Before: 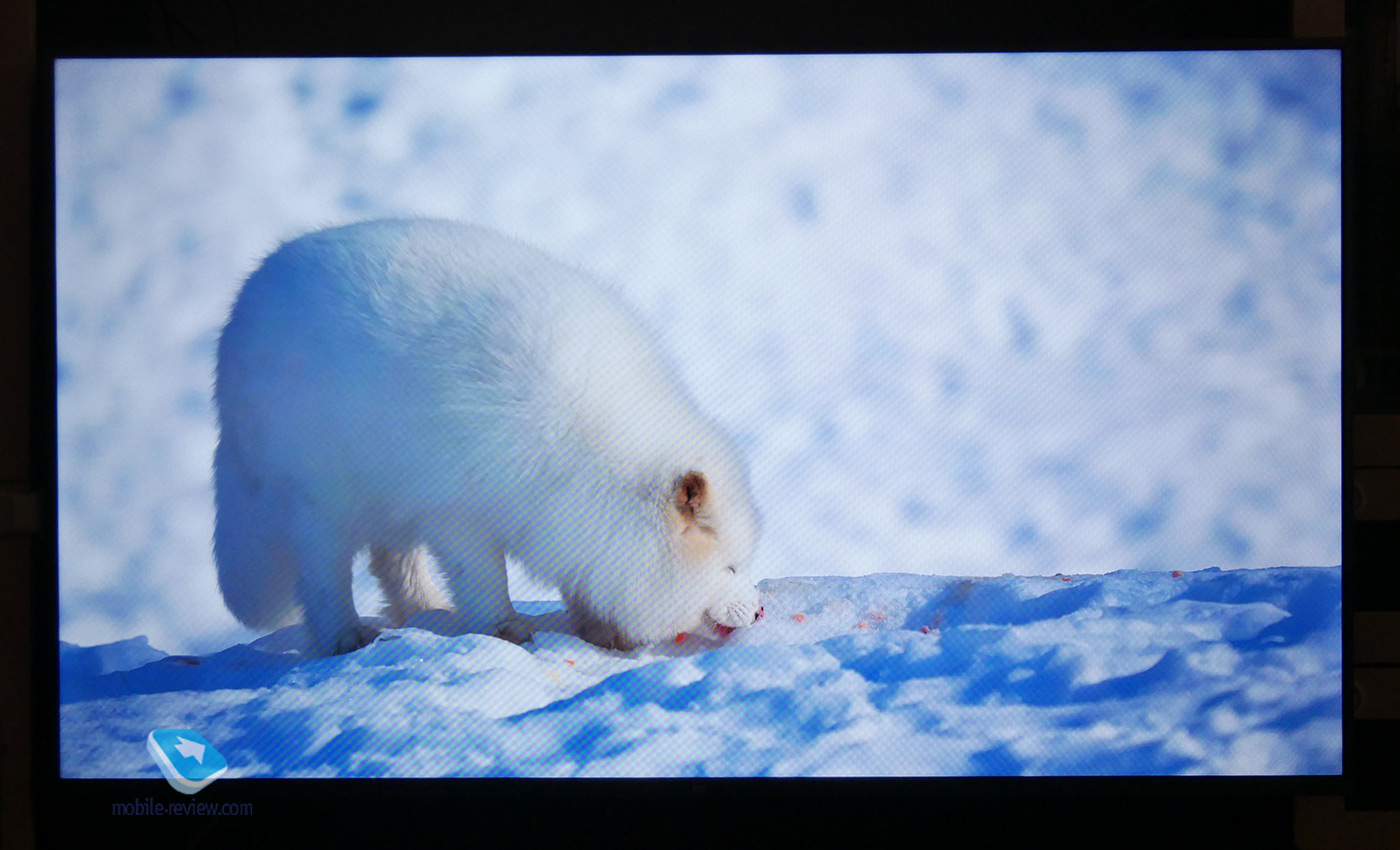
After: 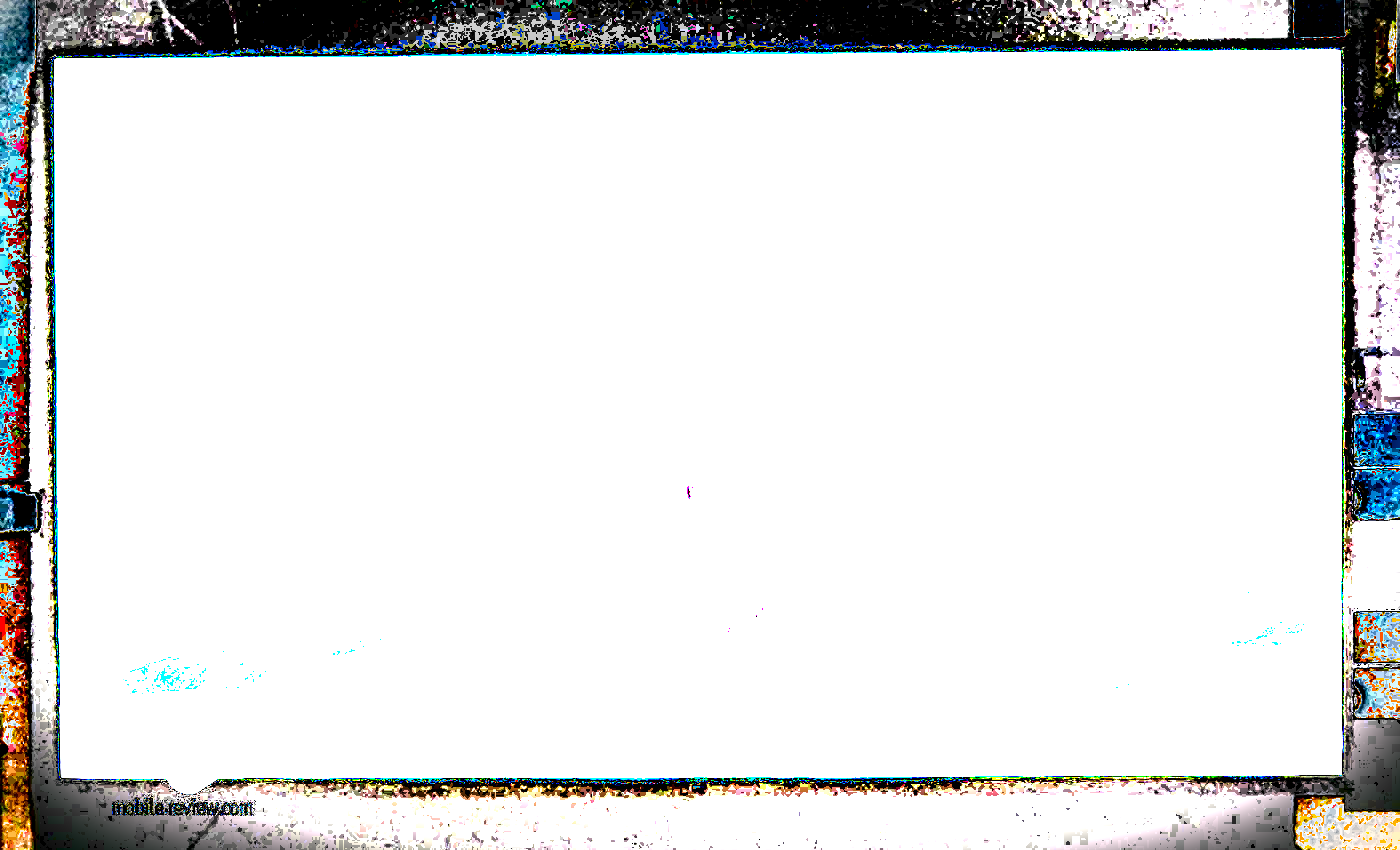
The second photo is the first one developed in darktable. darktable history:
exposure: exposure 8 EV, compensate highlight preservation false
shadows and highlights: radius 171.16, shadows 27, white point adjustment 3.13, highlights -67.95, soften with gaussian
